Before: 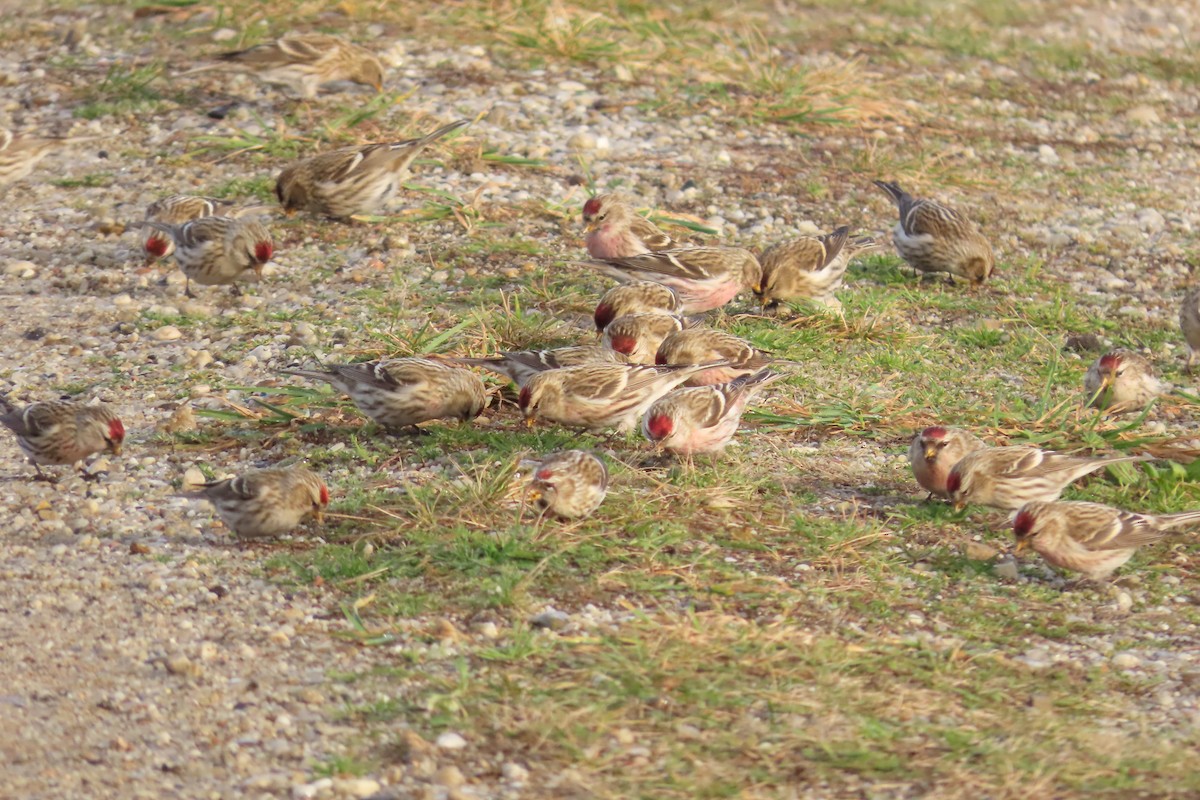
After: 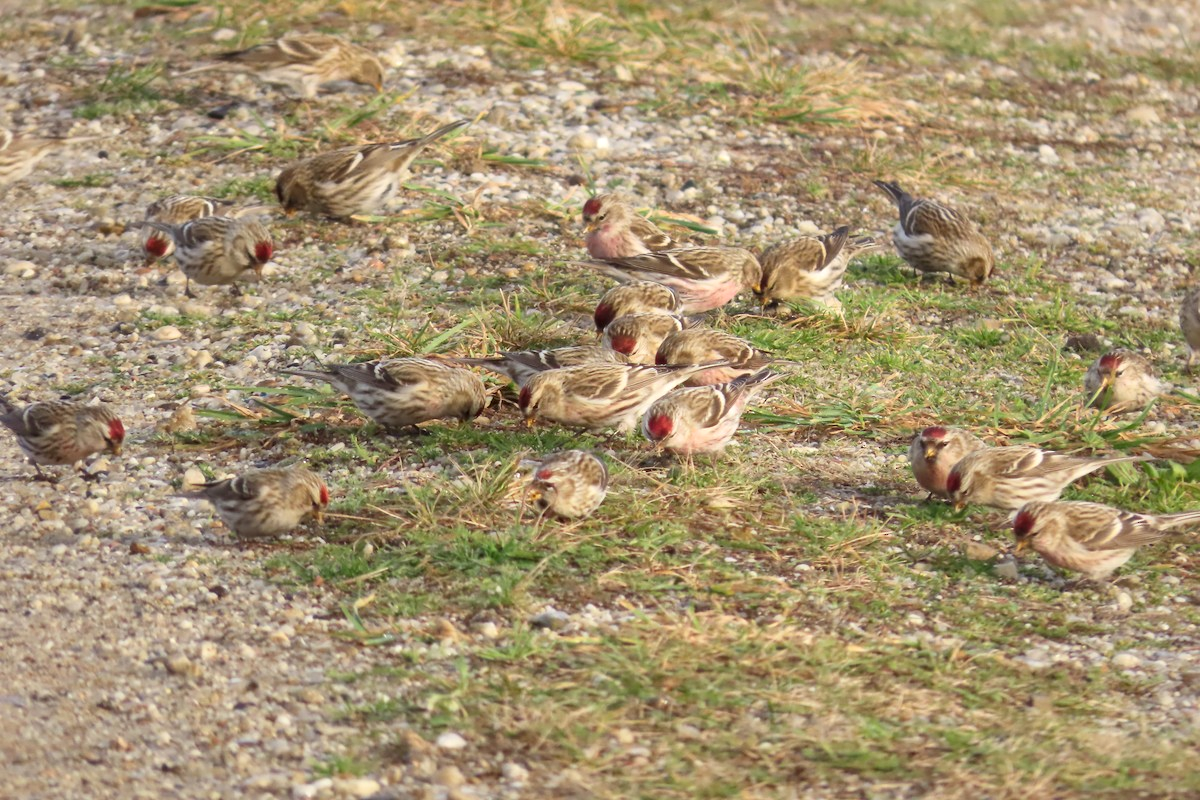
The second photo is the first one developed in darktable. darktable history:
local contrast: mode bilateral grid, contrast 19, coarseness 49, detail 133%, midtone range 0.2
